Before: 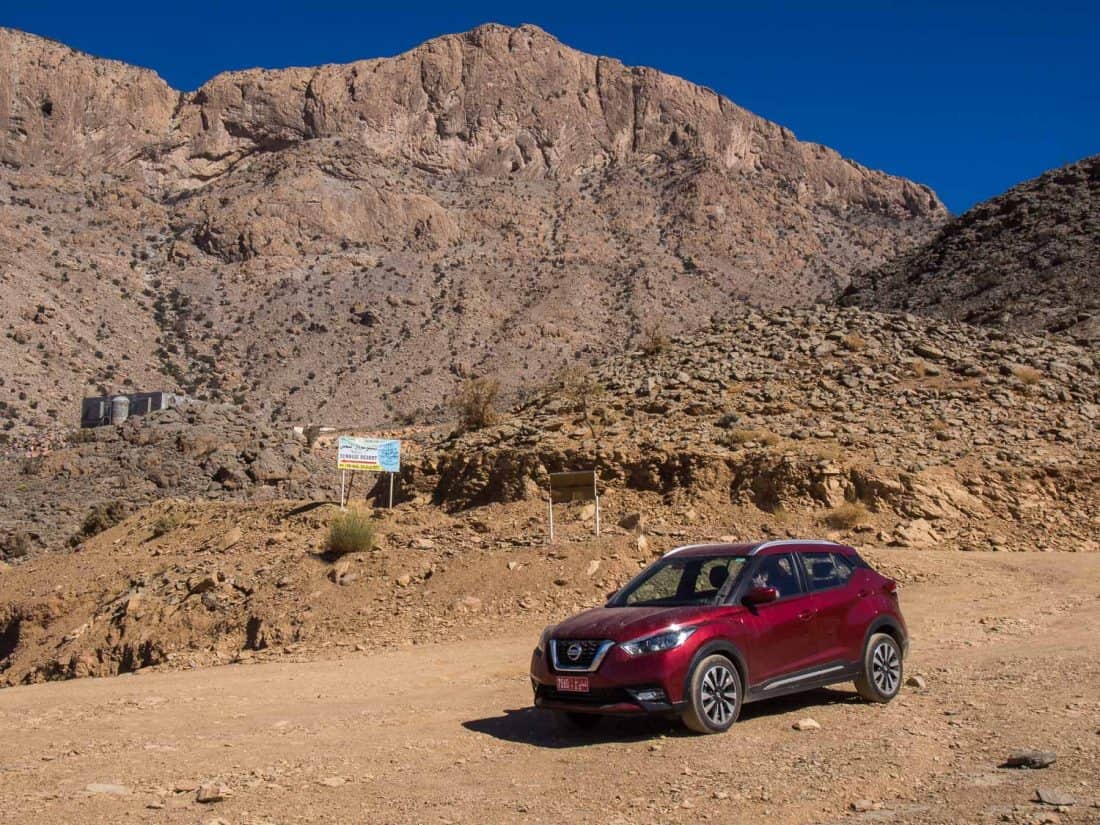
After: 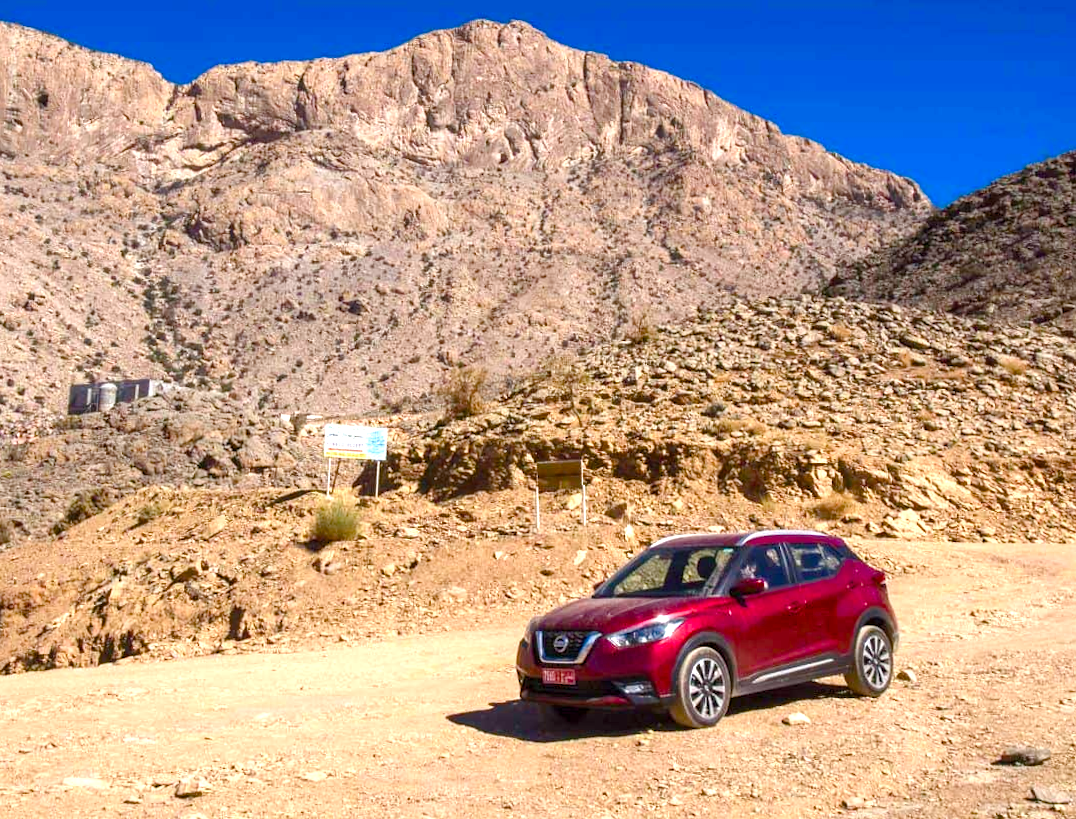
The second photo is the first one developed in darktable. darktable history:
color balance rgb: perceptual saturation grading › global saturation 20%, perceptual saturation grading › highlights -25%, perceptual saturation grading › shadows 50%
rotate and perspective: rotation 0.226°, lens shift (vertical) -0.042, crop left 0.023, crop right 0.982, crop top 0.006, crop bottom 0.994
exposure: exposure 1.15 EV, compensate highlight preservation false
